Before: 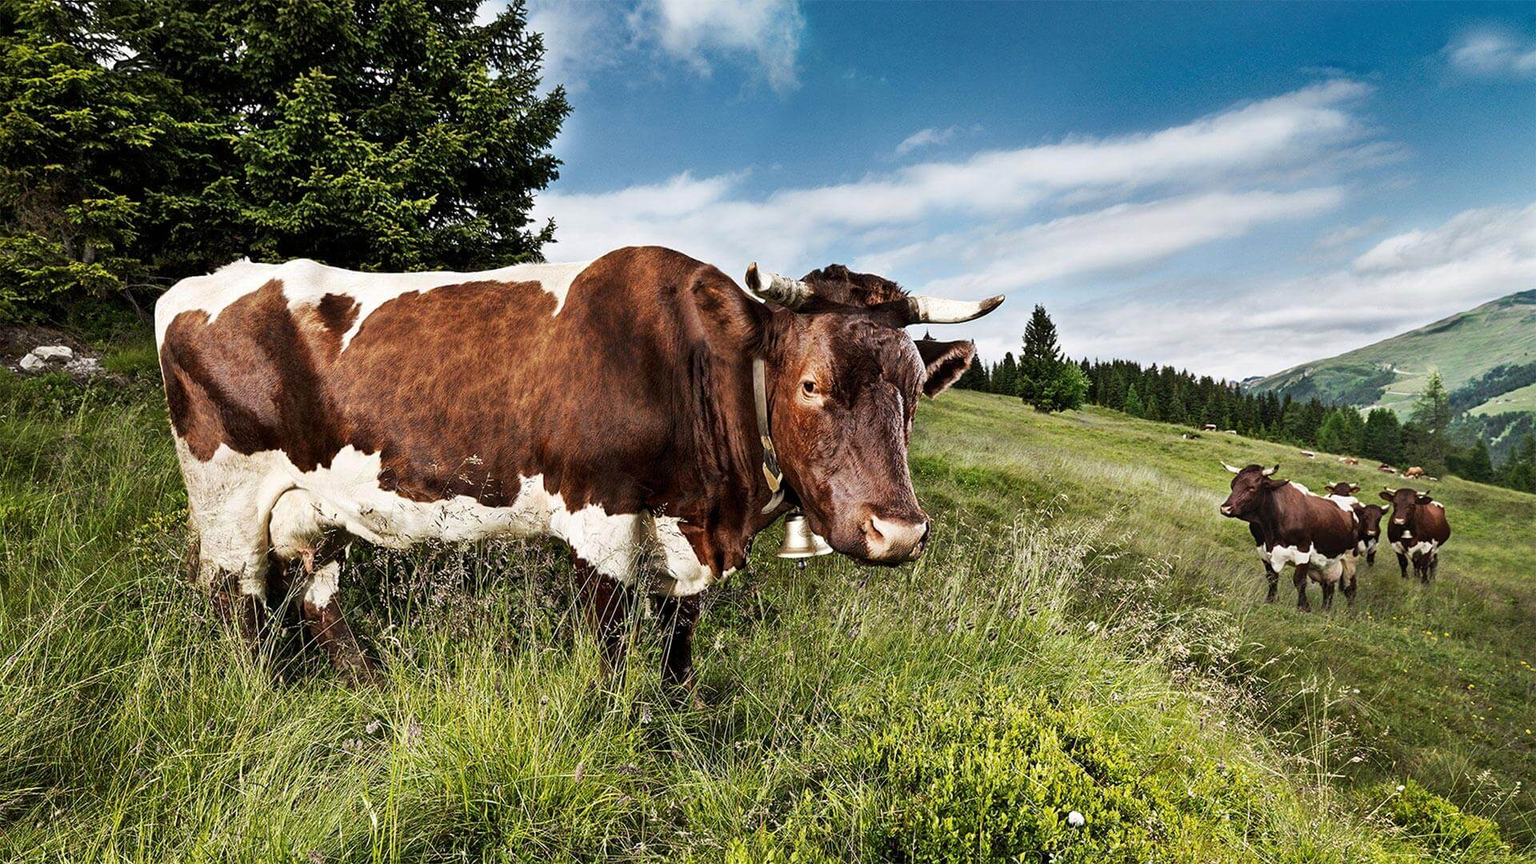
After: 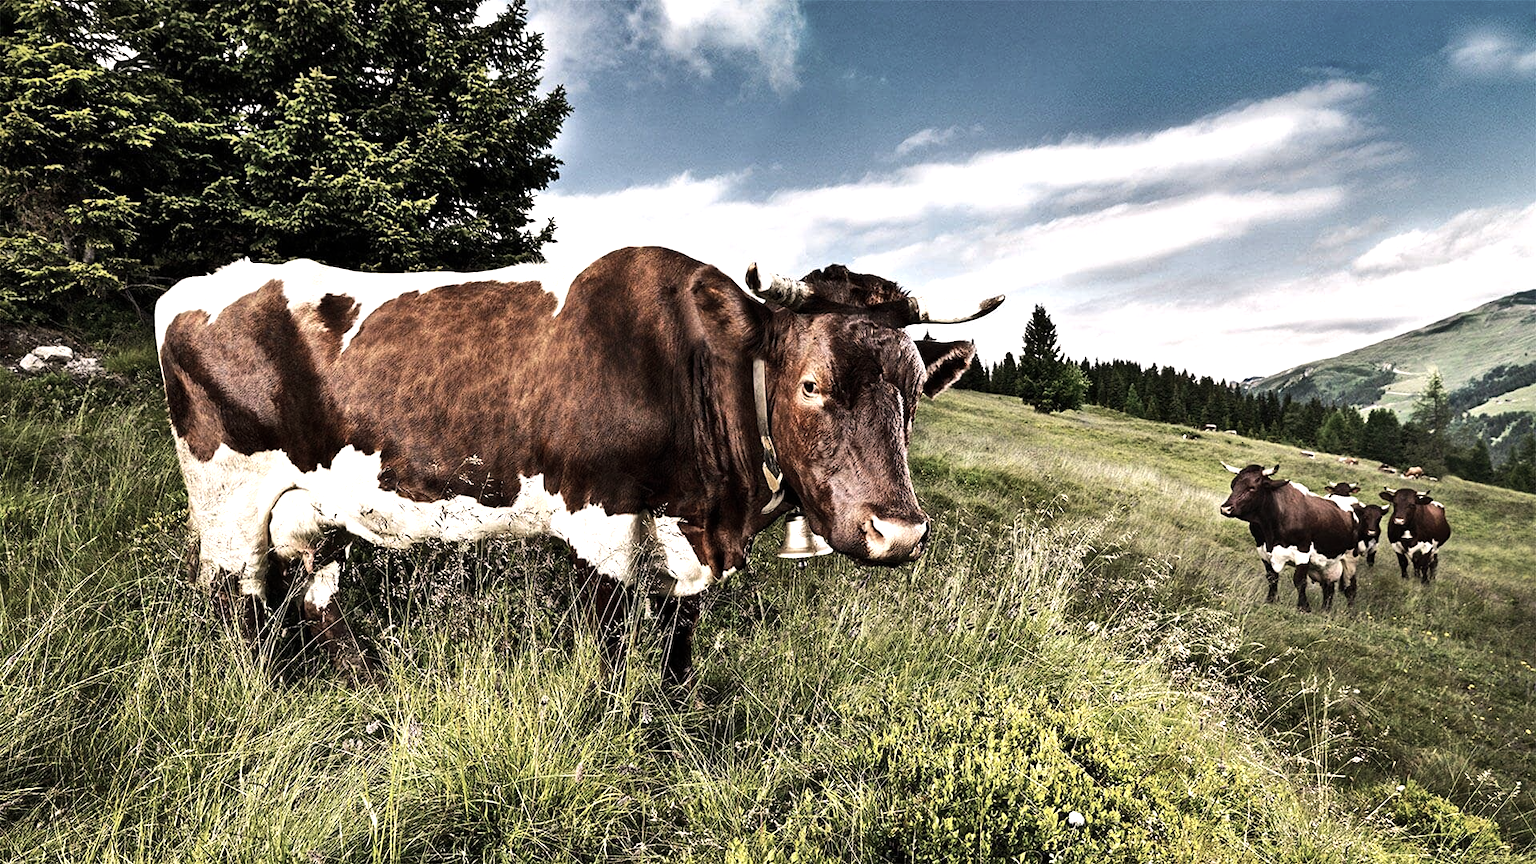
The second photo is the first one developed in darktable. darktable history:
shadows and highlights: shadows 53.03, highlights color adjustment 0.489%, soften with gaussian
tone equalizer: -8 EV -0.734 EV, -7 EV -0.707 EV, -6 EV -0.629 EV, -5 EV -0.389 EV, -3 EV 0.395 EV, -2 EV 0.6 EV, -1 EV 0.694 EV, +0 EV 0.771 EV, edges refinement/feathering 500, mask exposure compensation -1.57 EV, preserve details no
color correction: highlights a* 5.58, highlights b* 5.23, saturation 0.645
